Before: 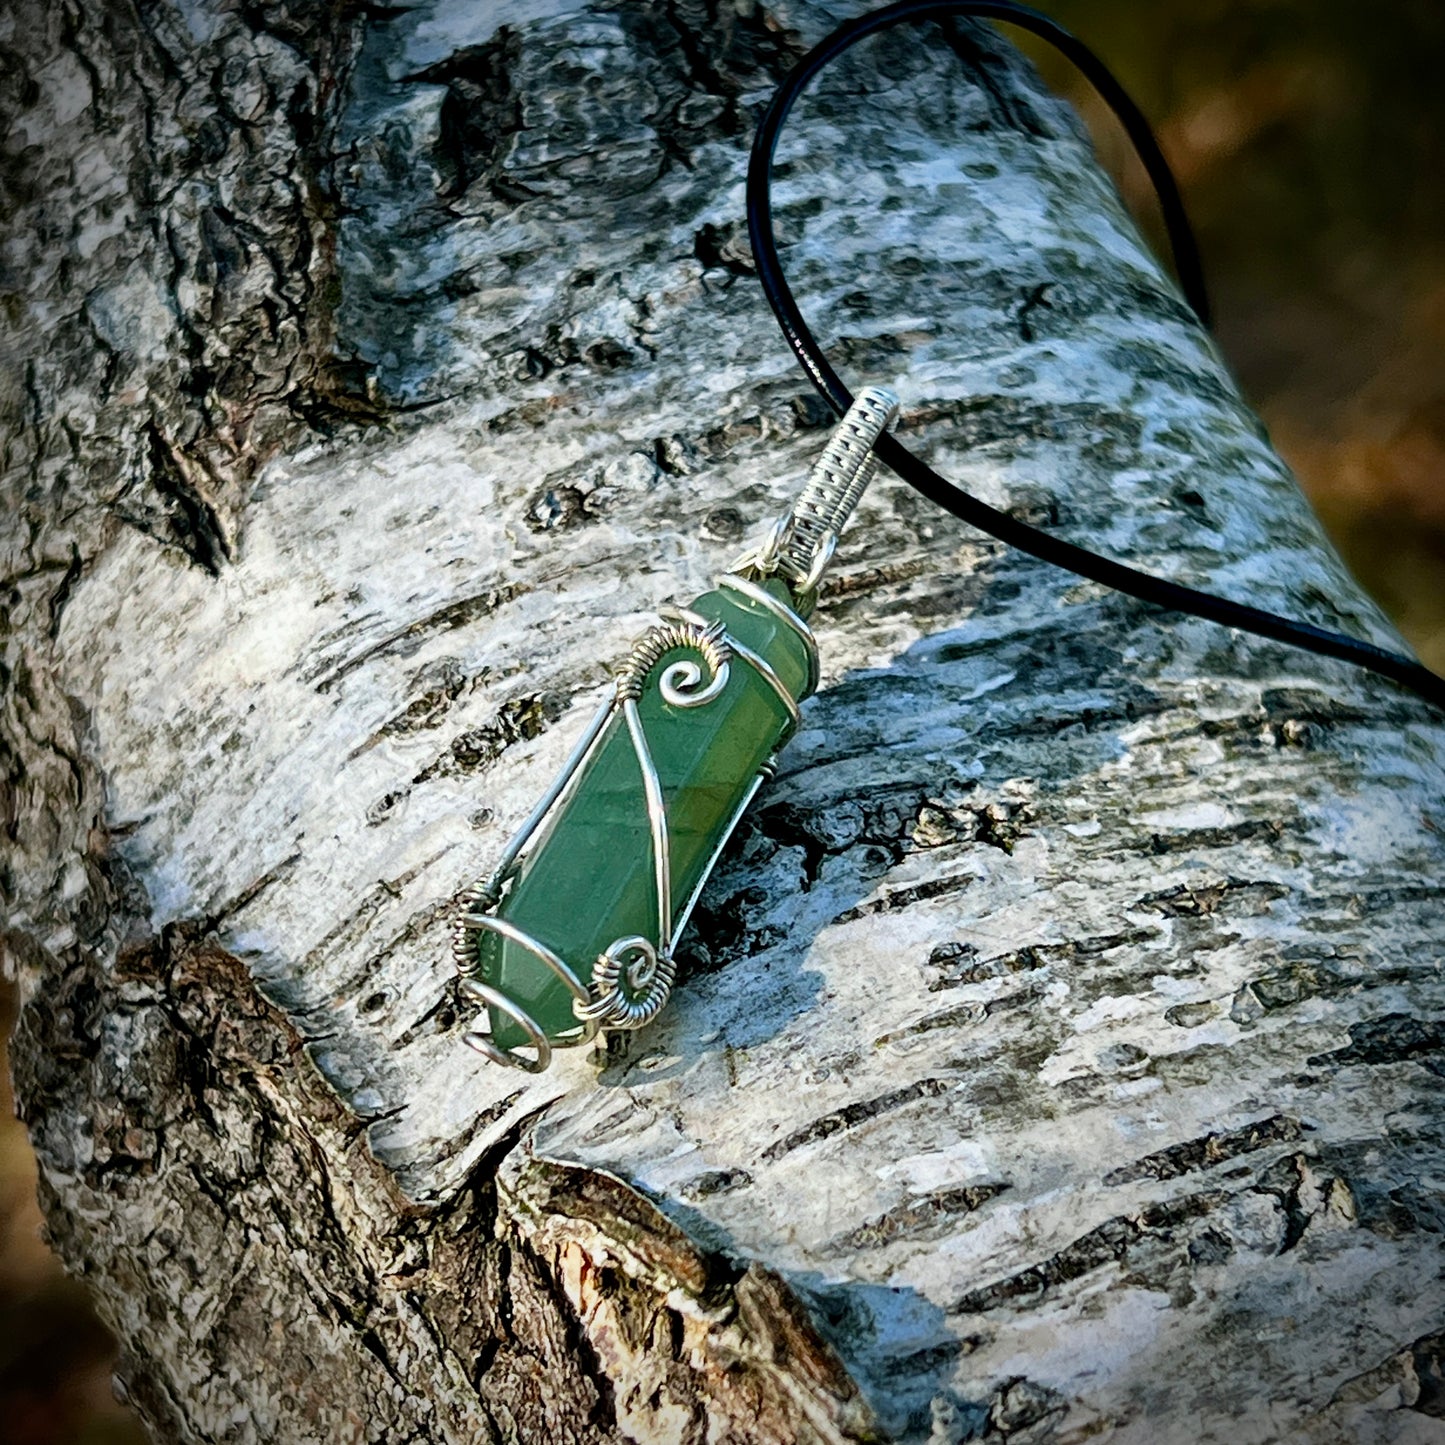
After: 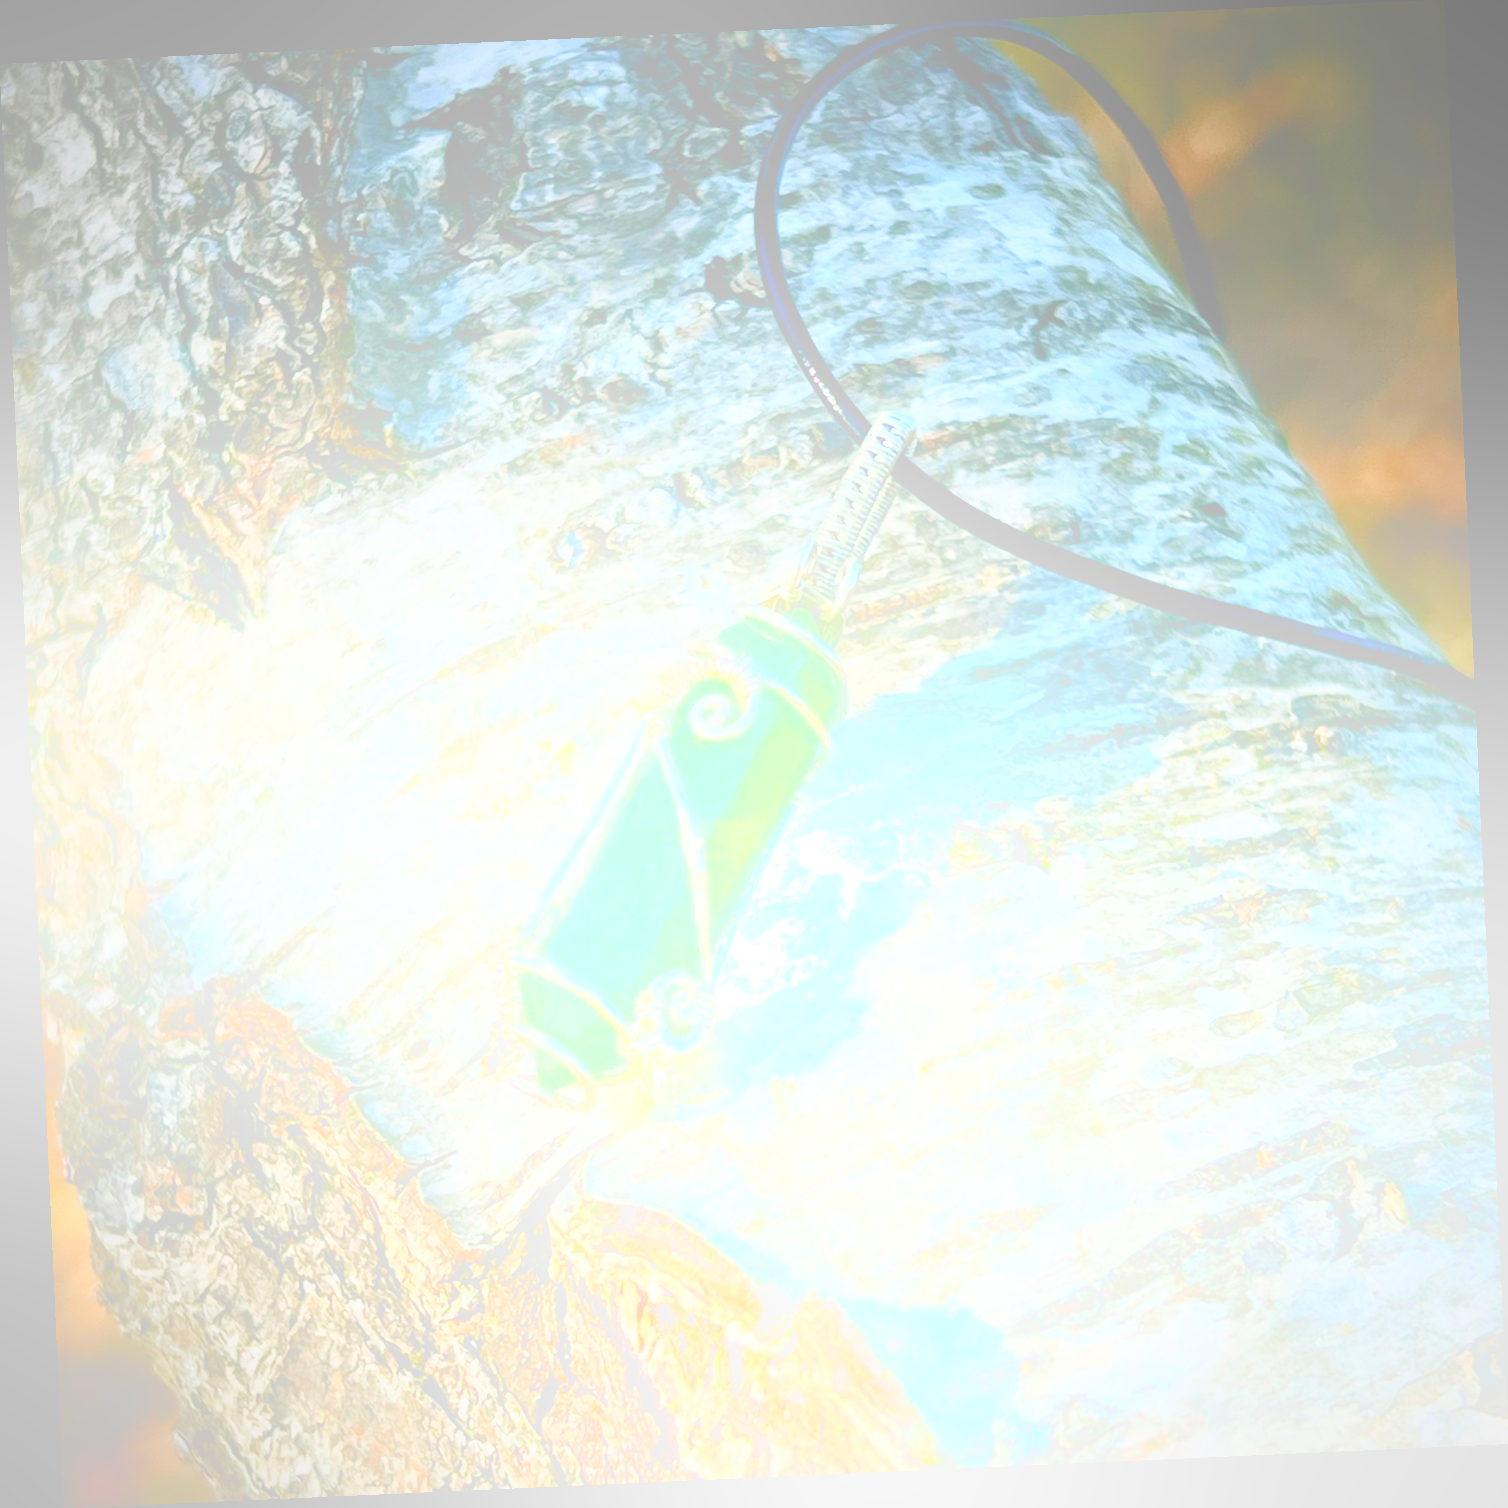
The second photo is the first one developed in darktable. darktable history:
bloom: size 85%, threshold 5%, strength 85%
contrast brightness saturation: contrast 0.24, brightness 0.09
rotate and perspective: rotation -2.56°, automatic cropping off
